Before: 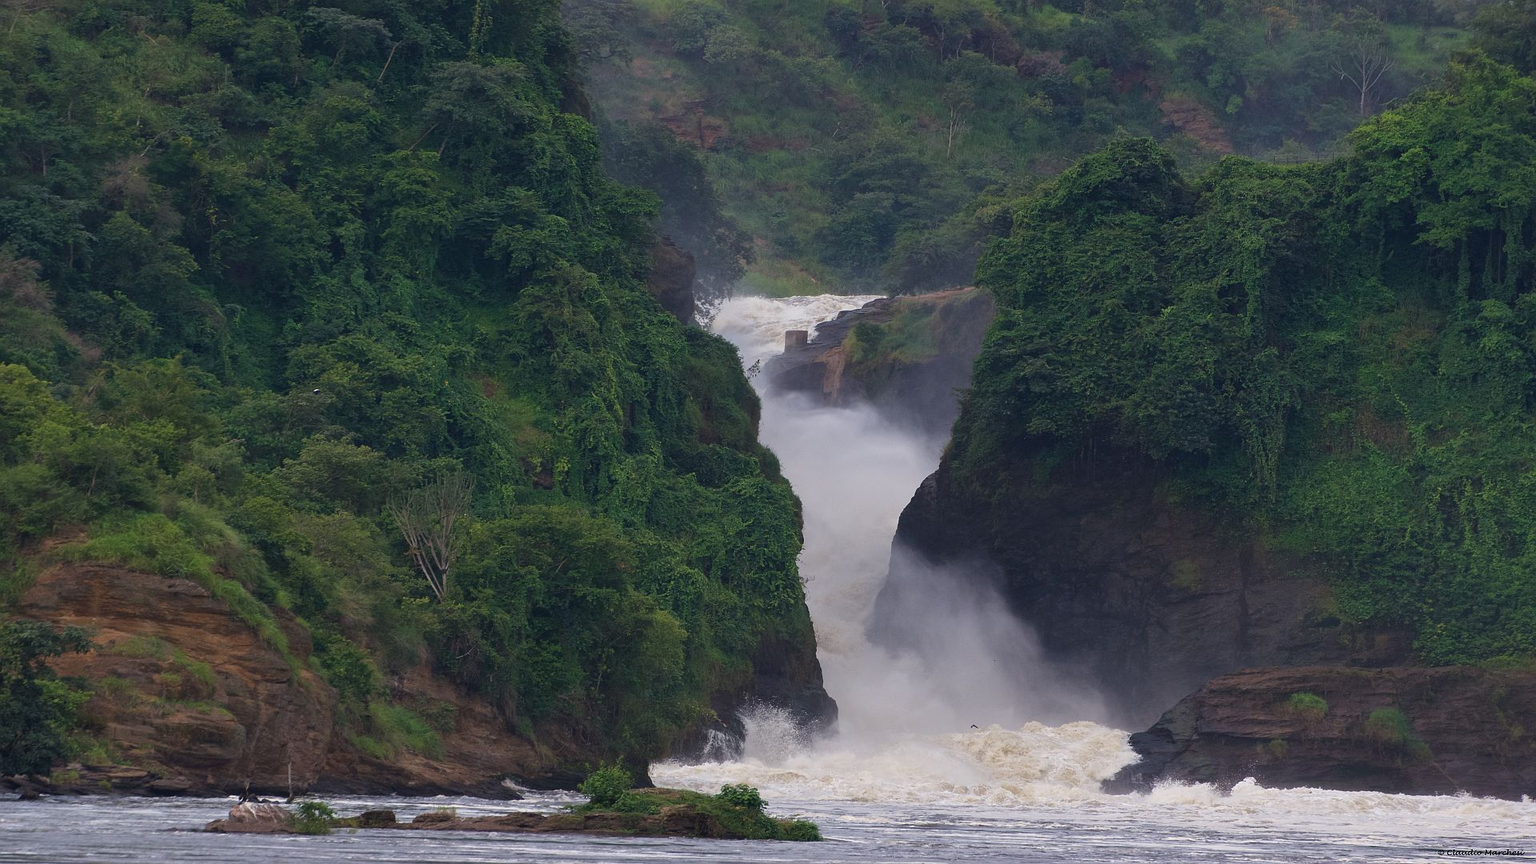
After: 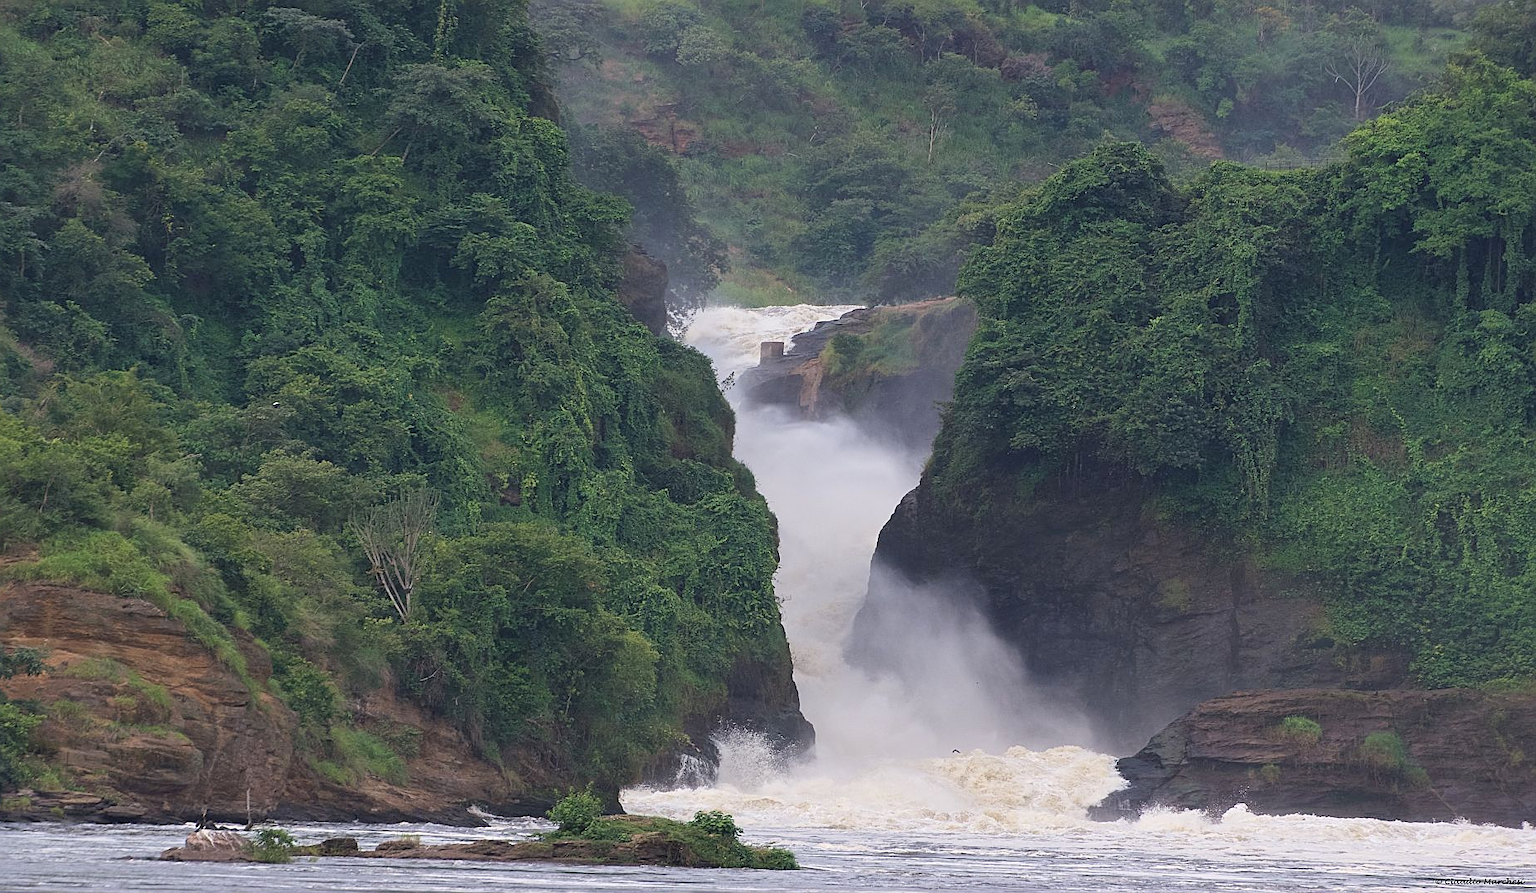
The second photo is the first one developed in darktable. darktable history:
crop and rotate: left 3.238%
contrast brightness saturation: contrast 0.14, brightness 0.21
sharpen: on, module defaults
